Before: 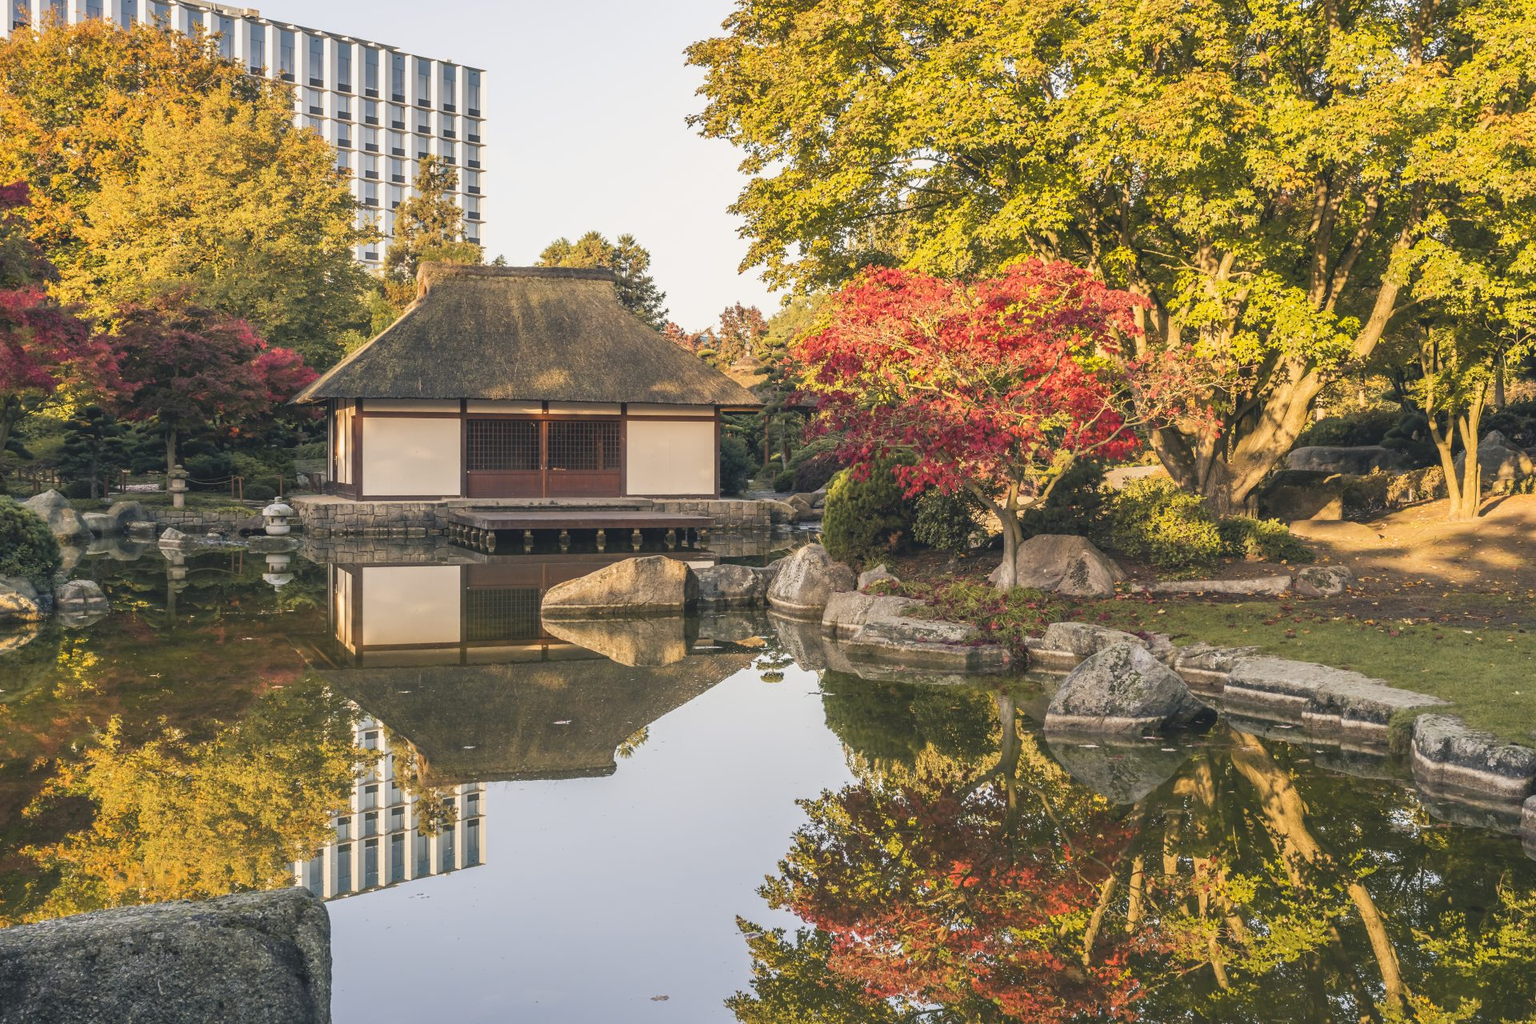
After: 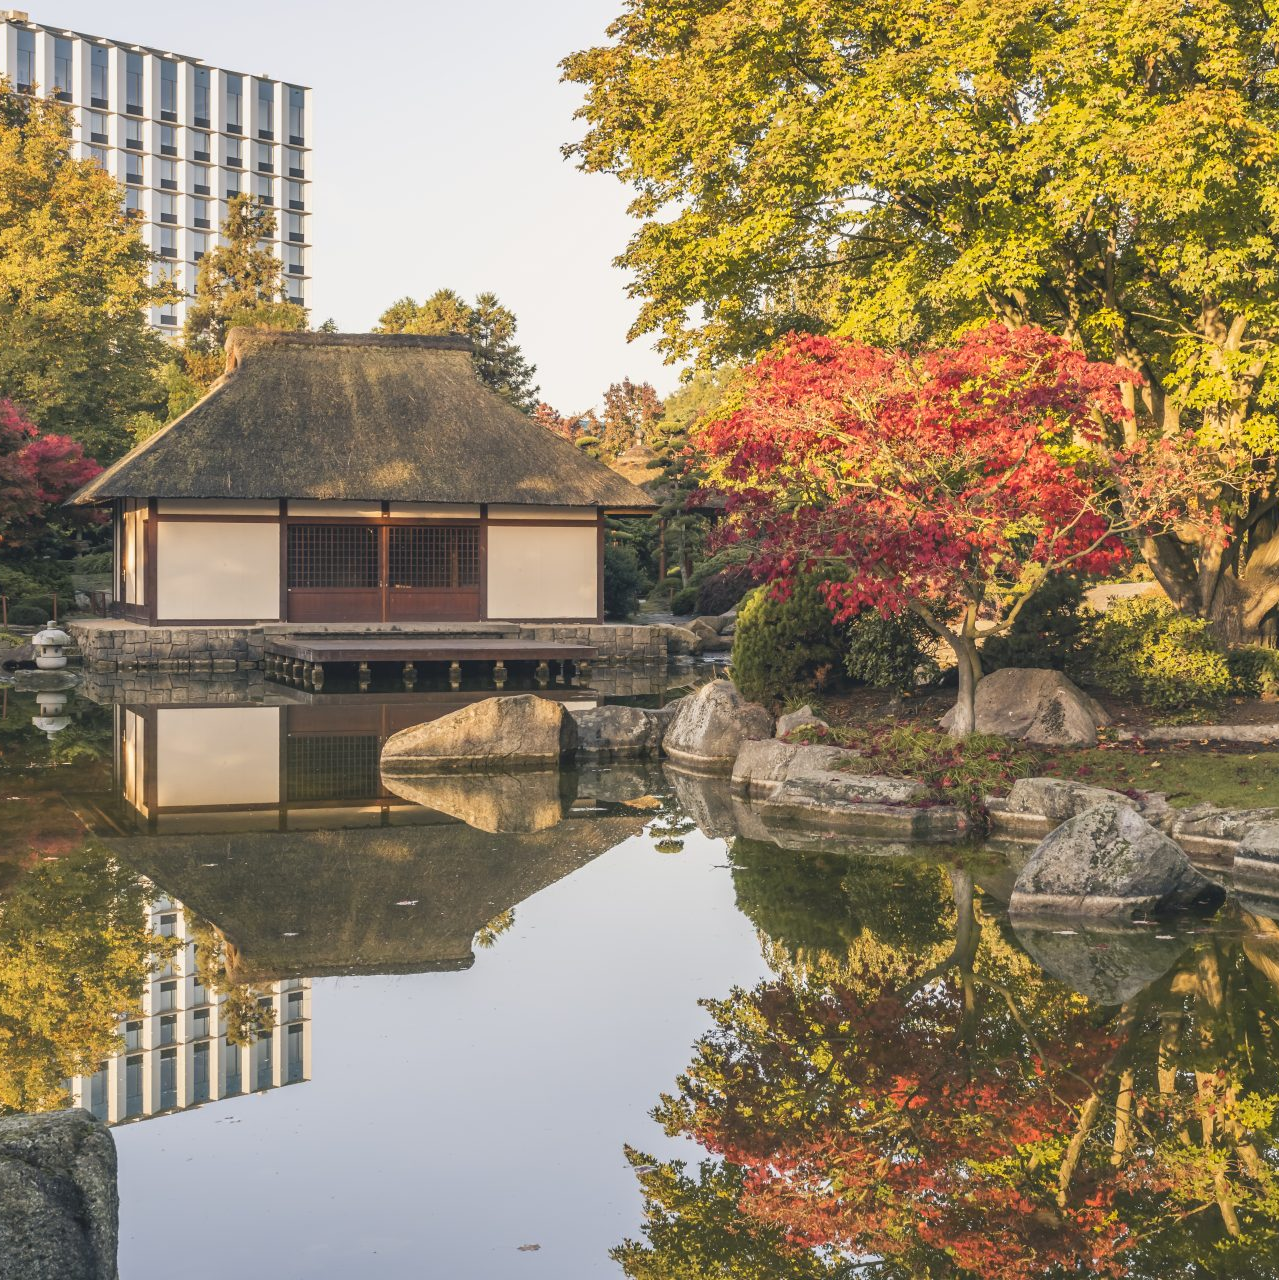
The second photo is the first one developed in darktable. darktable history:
crop and rotate: left 15.446%, right 17.921%
